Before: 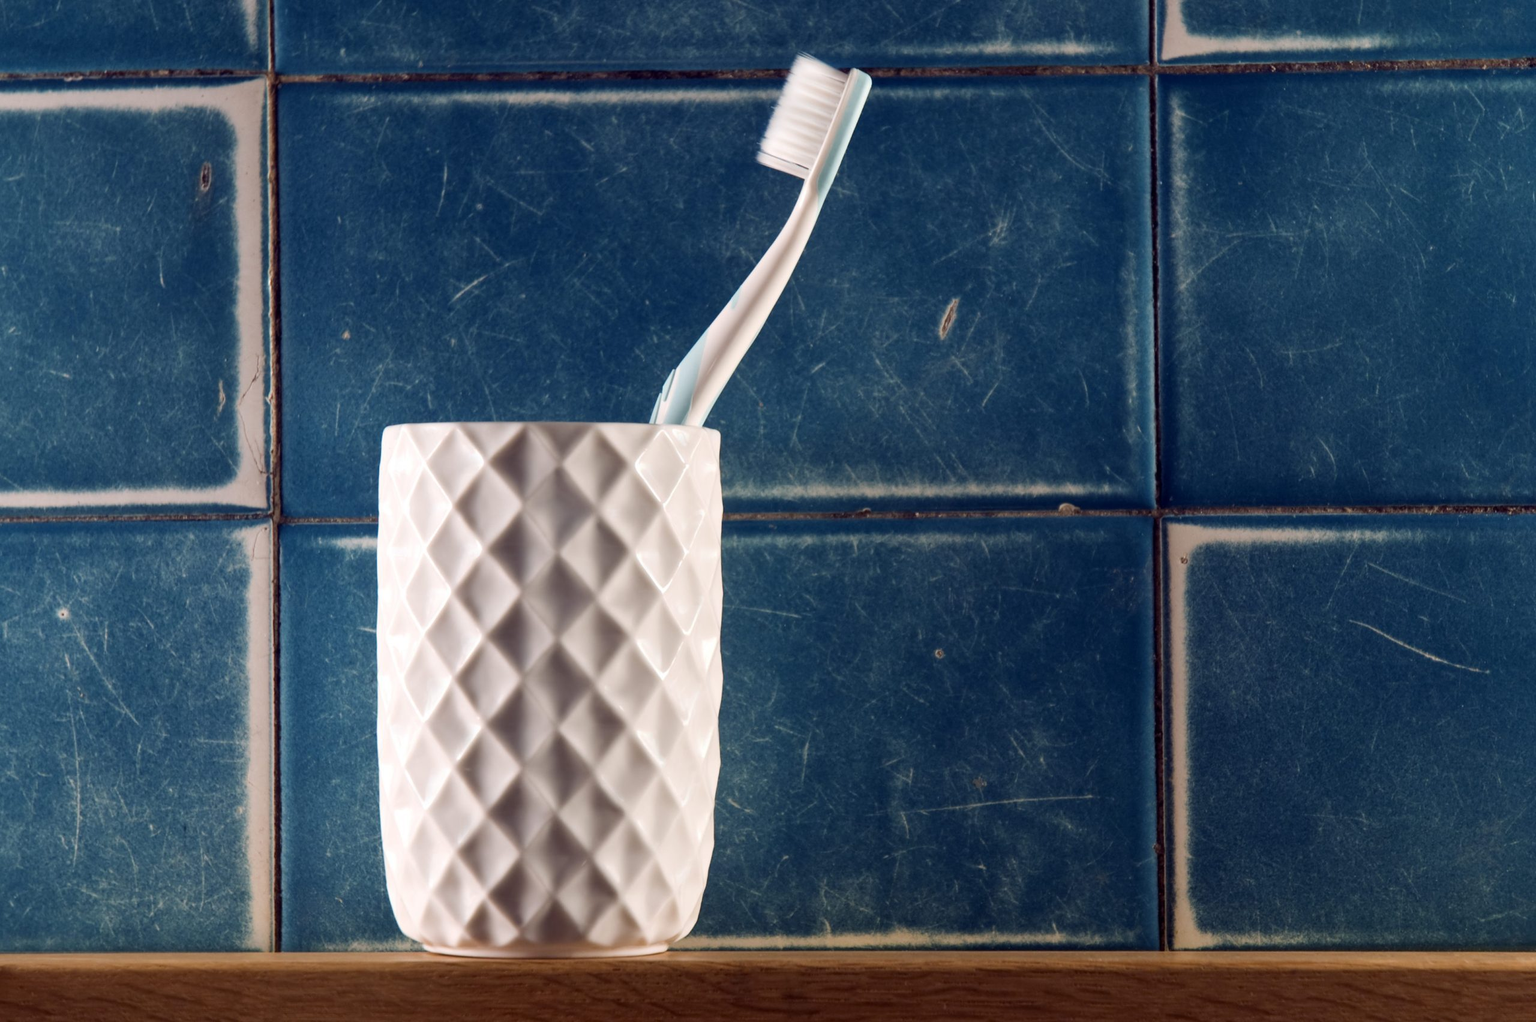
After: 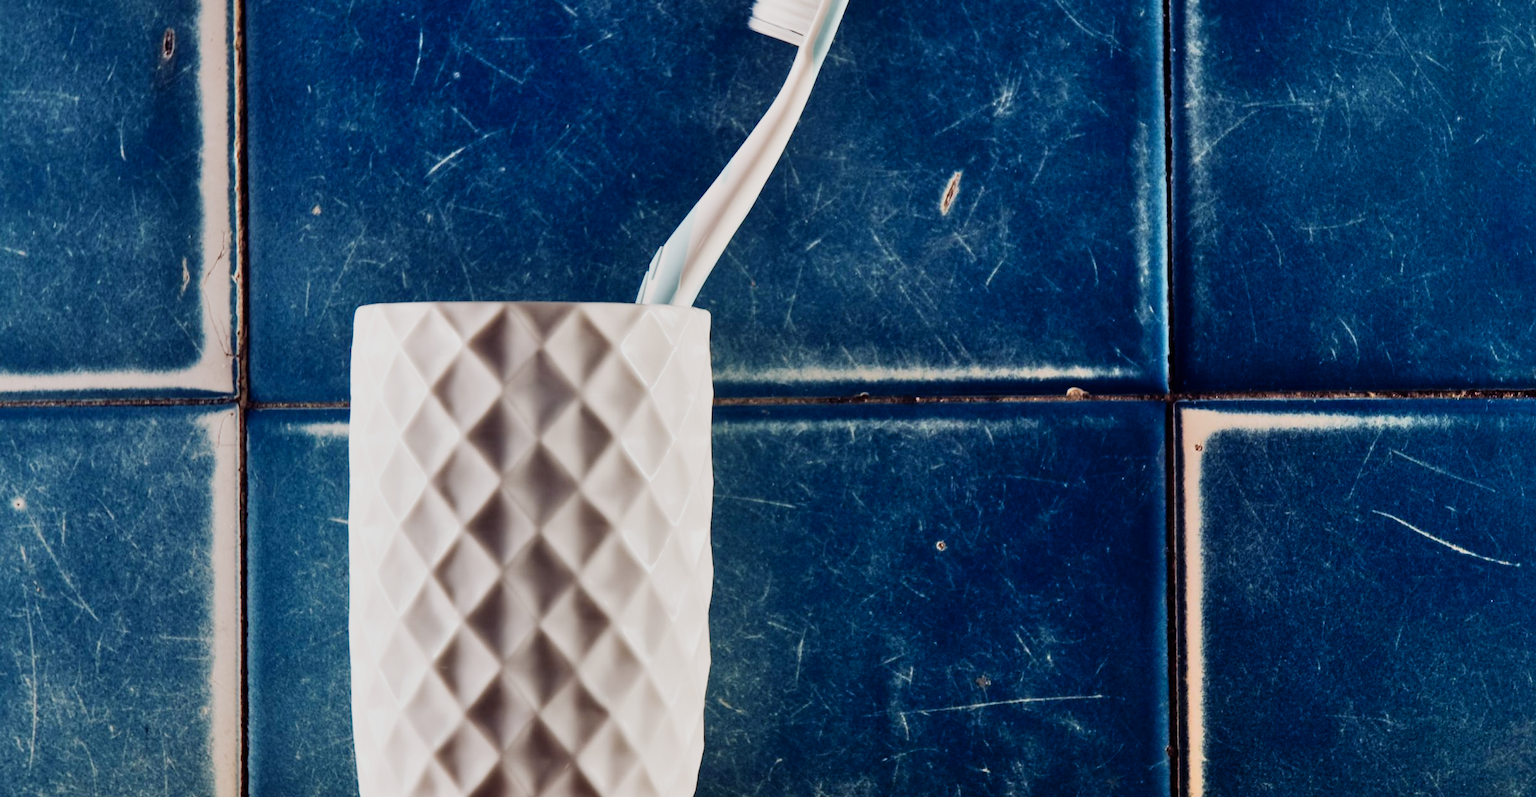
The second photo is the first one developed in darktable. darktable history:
sigmoid: contrast 1.7, skew -0.2, preserve hue 0%, red attenuation 0.1, red rotation 0.035, green attenuation 0.1, green rotation -0.017, blue attenuation 0.15, blue rotation -0.052, base primaries Rec2020
shadows and highlights: soften with gaussian
crop and rotate: left 2.991%, top 13.302%, right 1.981%, bottom 12.636%
